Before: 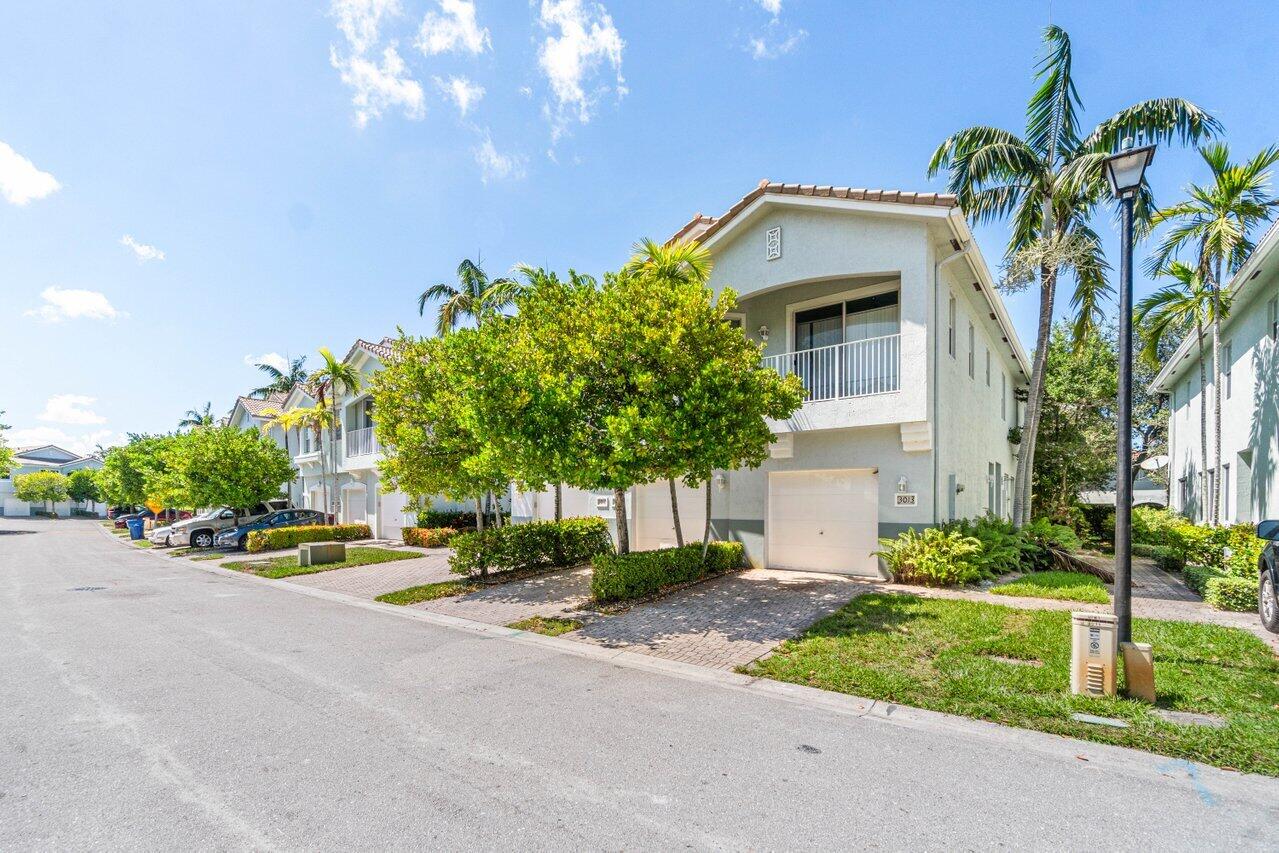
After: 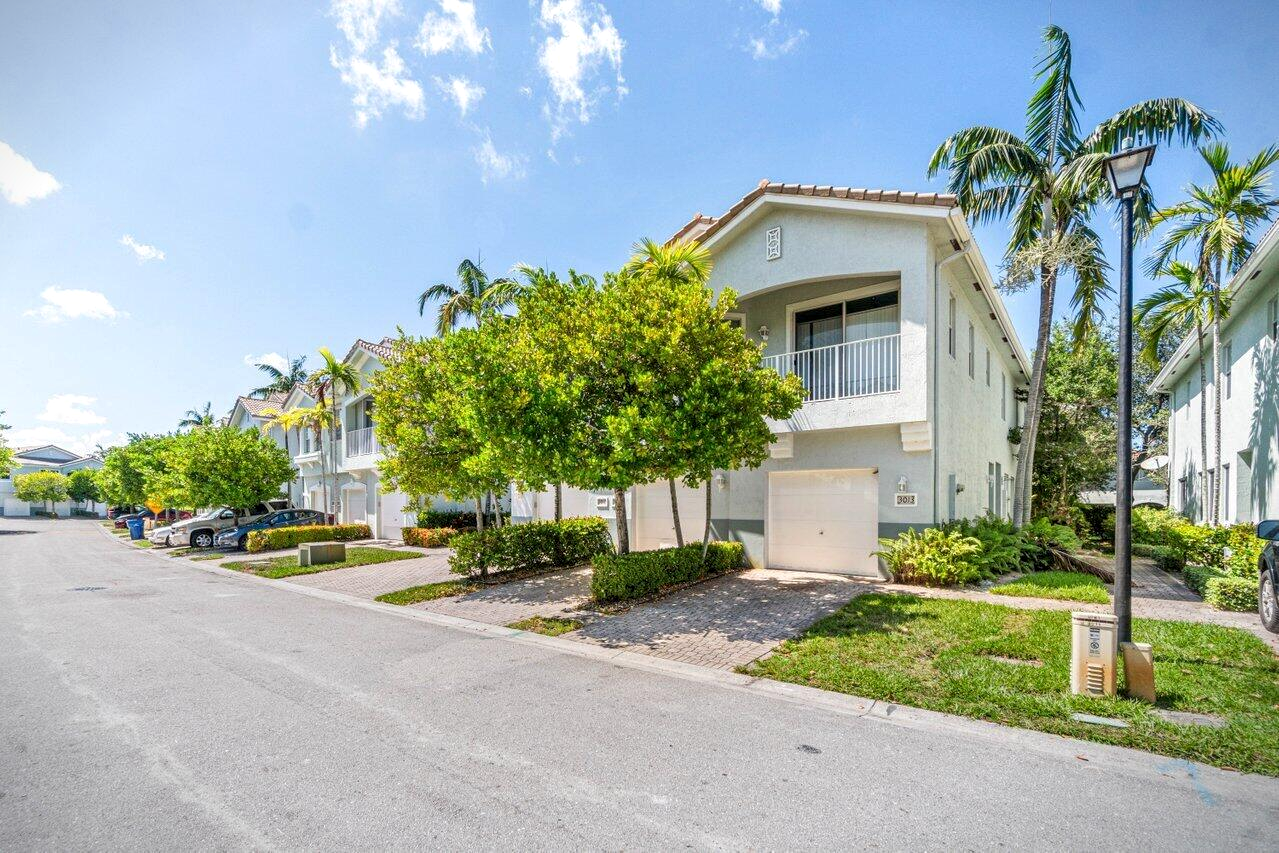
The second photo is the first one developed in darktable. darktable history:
exposure: compensate highlight preservation false
vignetting: fall-off start 99.39%, brightness -0.563, saturation 0.001, center (-0.033, -0.037), width/height ratio 1.303
local contrast: highlights 102%, shadows 102%, detail 119%, midtone range 0.2
